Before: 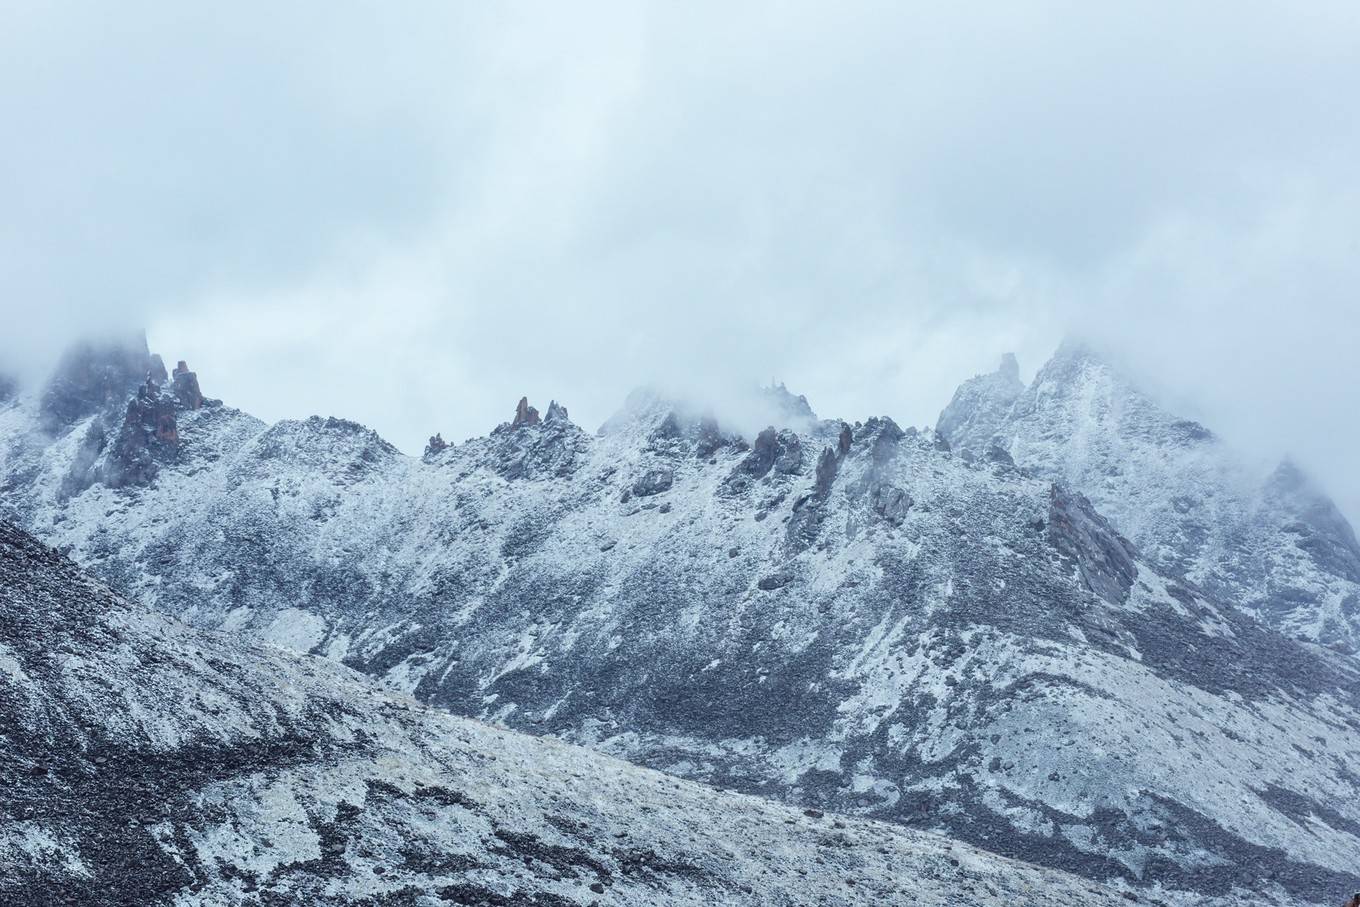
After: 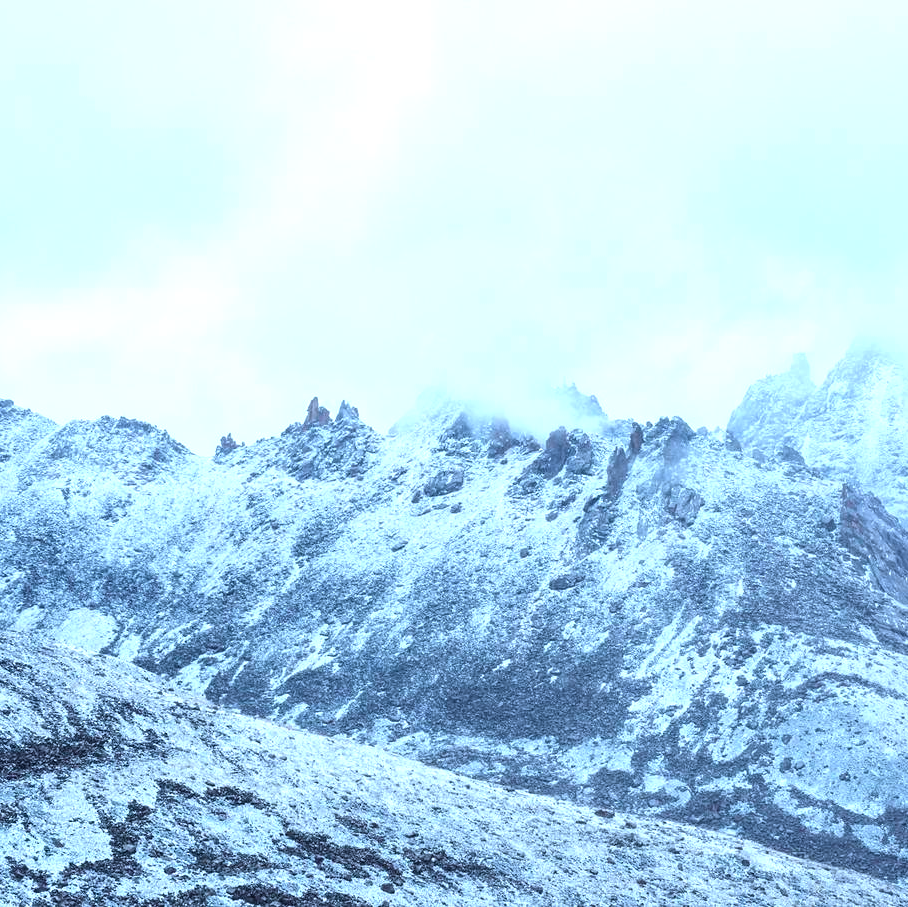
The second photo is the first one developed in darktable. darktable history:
crop: left 15.38%, right 17.851%
exposure: exposure 0.745 EV, compensate highlight preservation false
color correction: highlights a* -2.35, highlights b* -18.39
